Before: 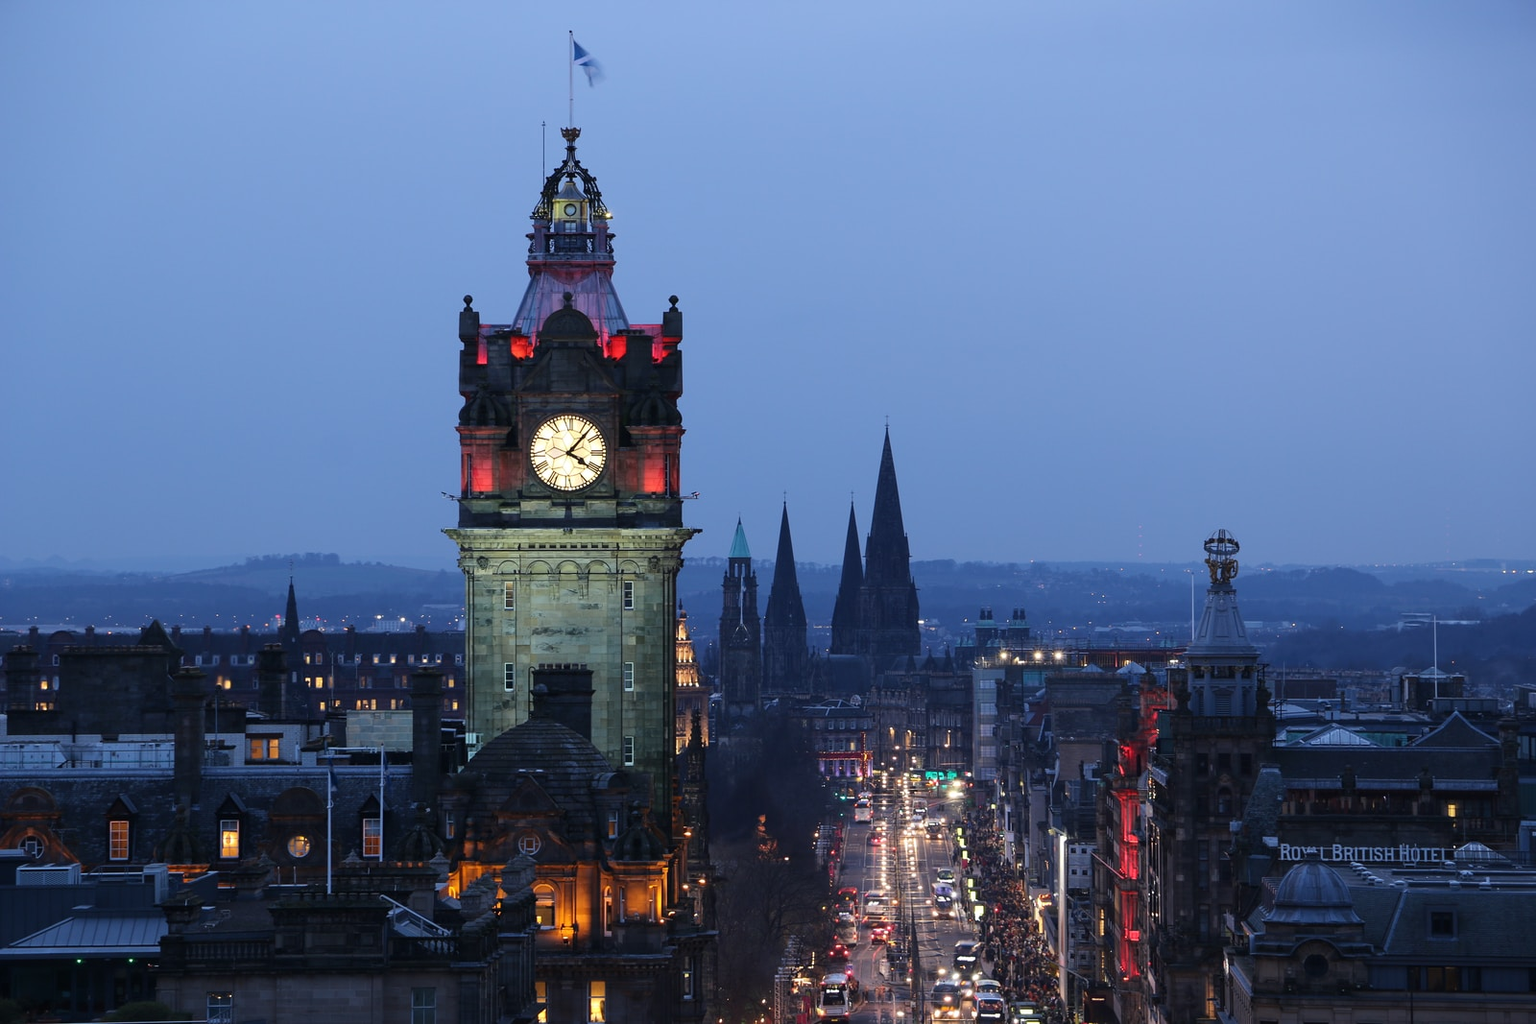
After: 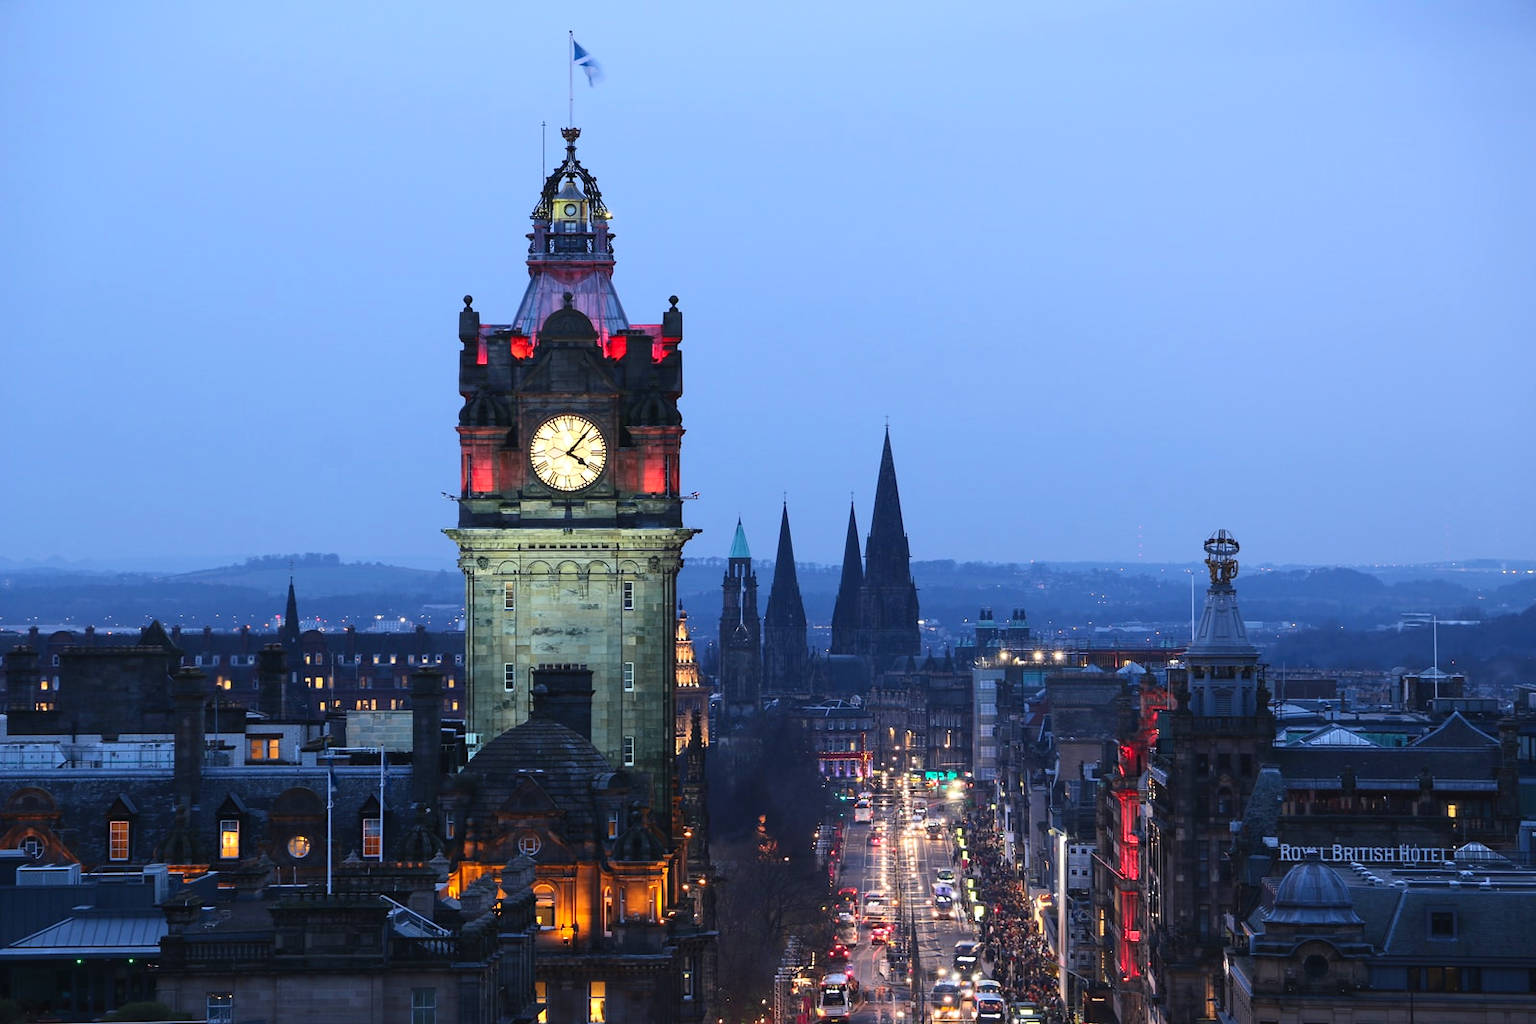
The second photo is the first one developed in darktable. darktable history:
contrast brightness saturation: contrast 0.203, brightness 0.169, saturation 0.216
